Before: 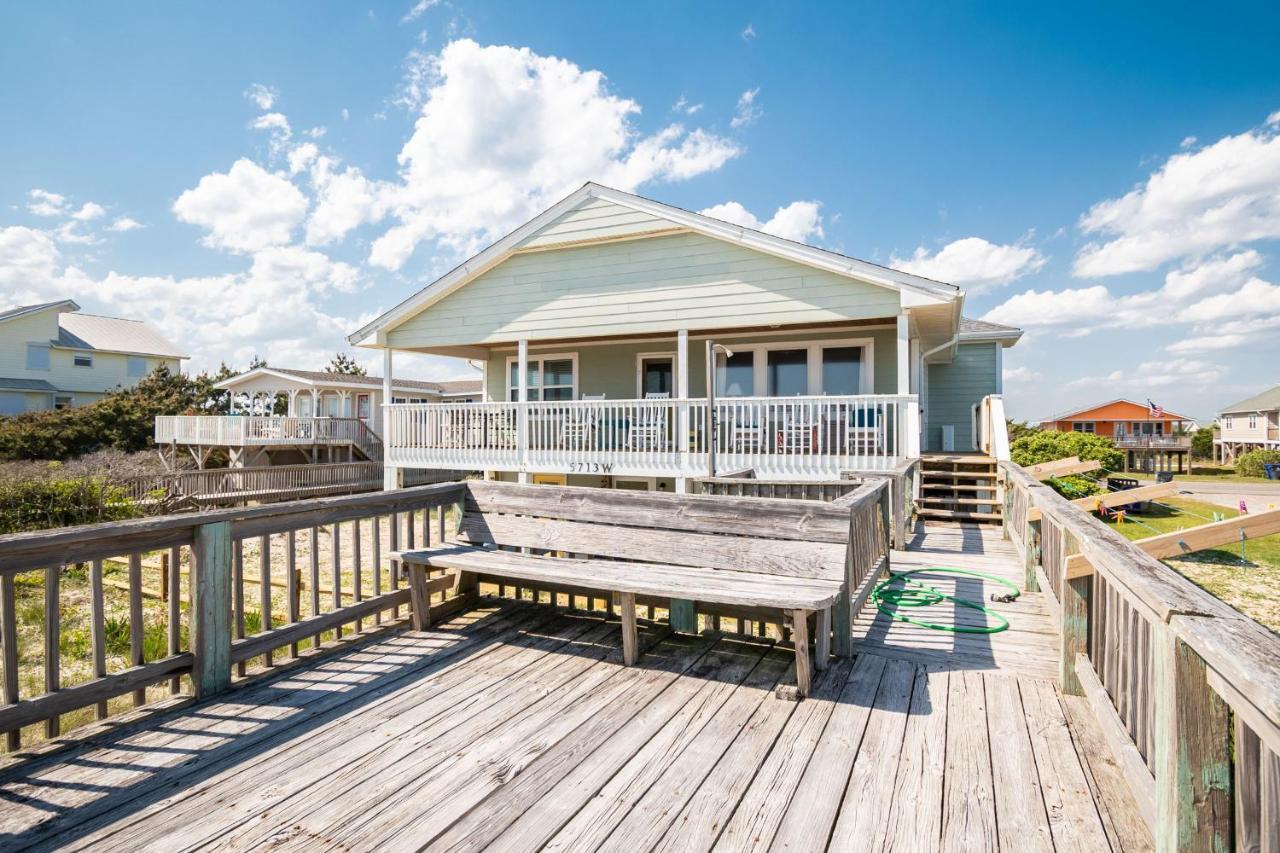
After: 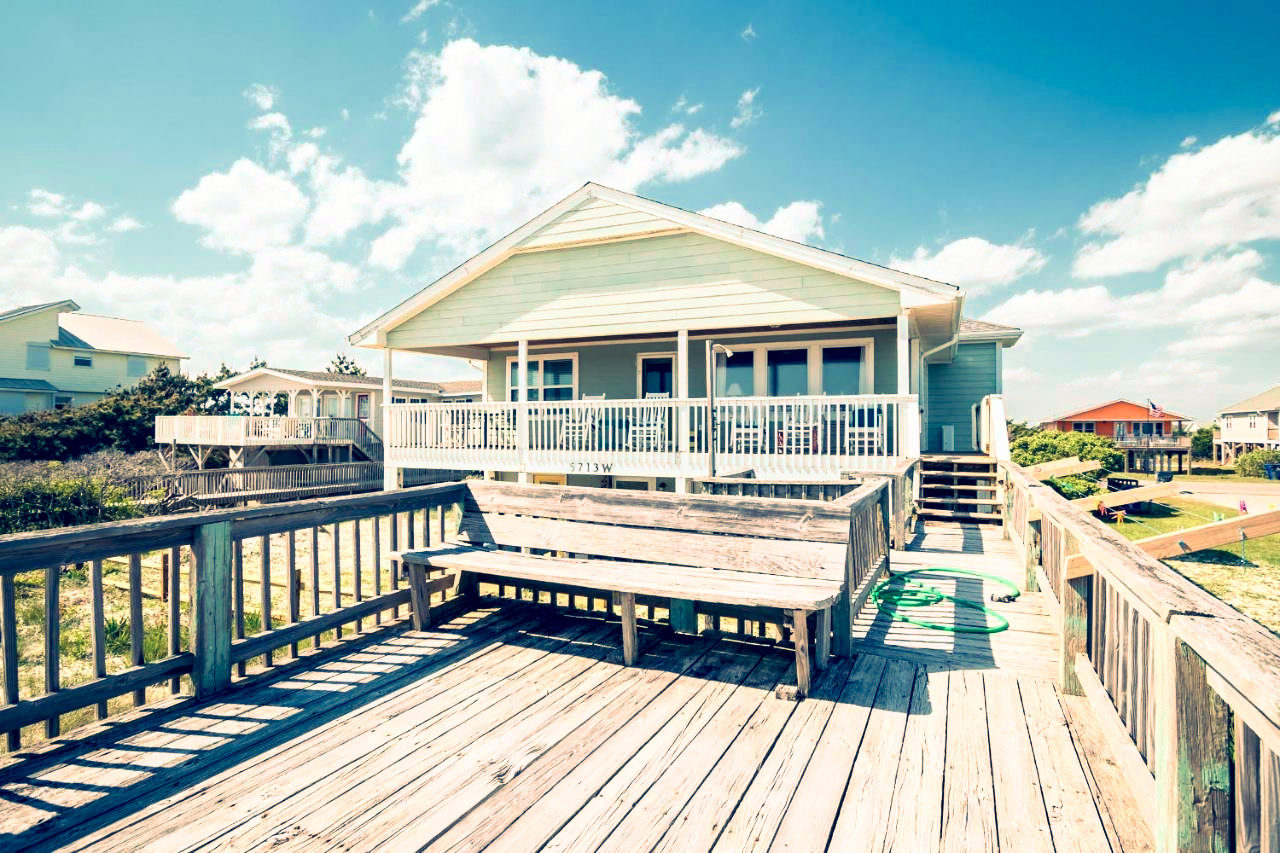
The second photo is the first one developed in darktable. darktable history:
tone curve: preserve colors none
color look up table: target L [92.2, 82.98, 67.16, 46.47, 200, 100, 95.94, 89.07, 79.45, 77.46, 68.4, 59.35, 60.78, 53.22, 35.38, 63.11, 61.46, 41.53, 35.47, 26, 80.01, 80.15, 58.43, 52.65, 0 ×25], target a [3.197, -20.85, -50.73, -25.6, 0, 0, -0.099, -1.524, 19.01, 27.96, 44.07, -8.236, 67.13, 70.91, 15.09, 1.154, 66.2, 1.974, -6.857, 21.77, -40.56, 0.522, -31.04, -16.85, 0 ×25], target b [10.9, 54.68, 28.69, 11.75, 0, 0, 6.493, 59.65, 67.4, 26.28, 58.09, 1.689, 18.36, 26.64, -2.379, -13.12, -1.867, -45.51, -15.1, -38.18, 9.657, 13.51, -17.46, -20.48, 0 ×25], num patches 24
